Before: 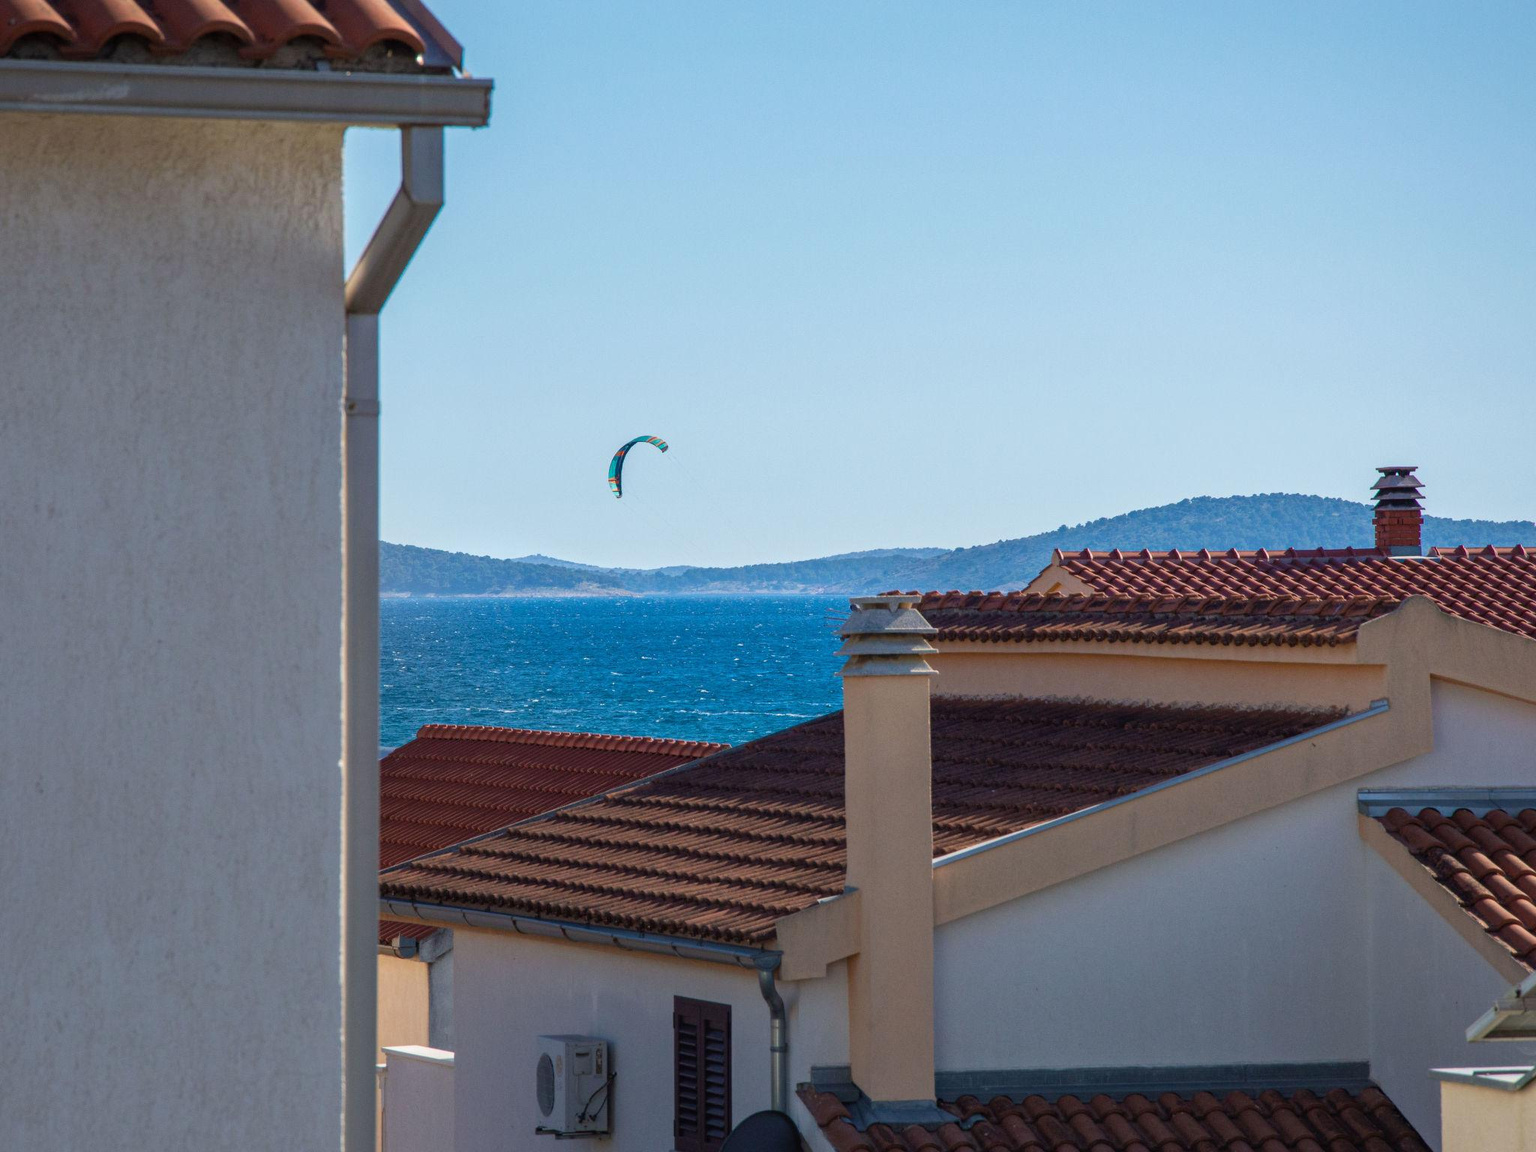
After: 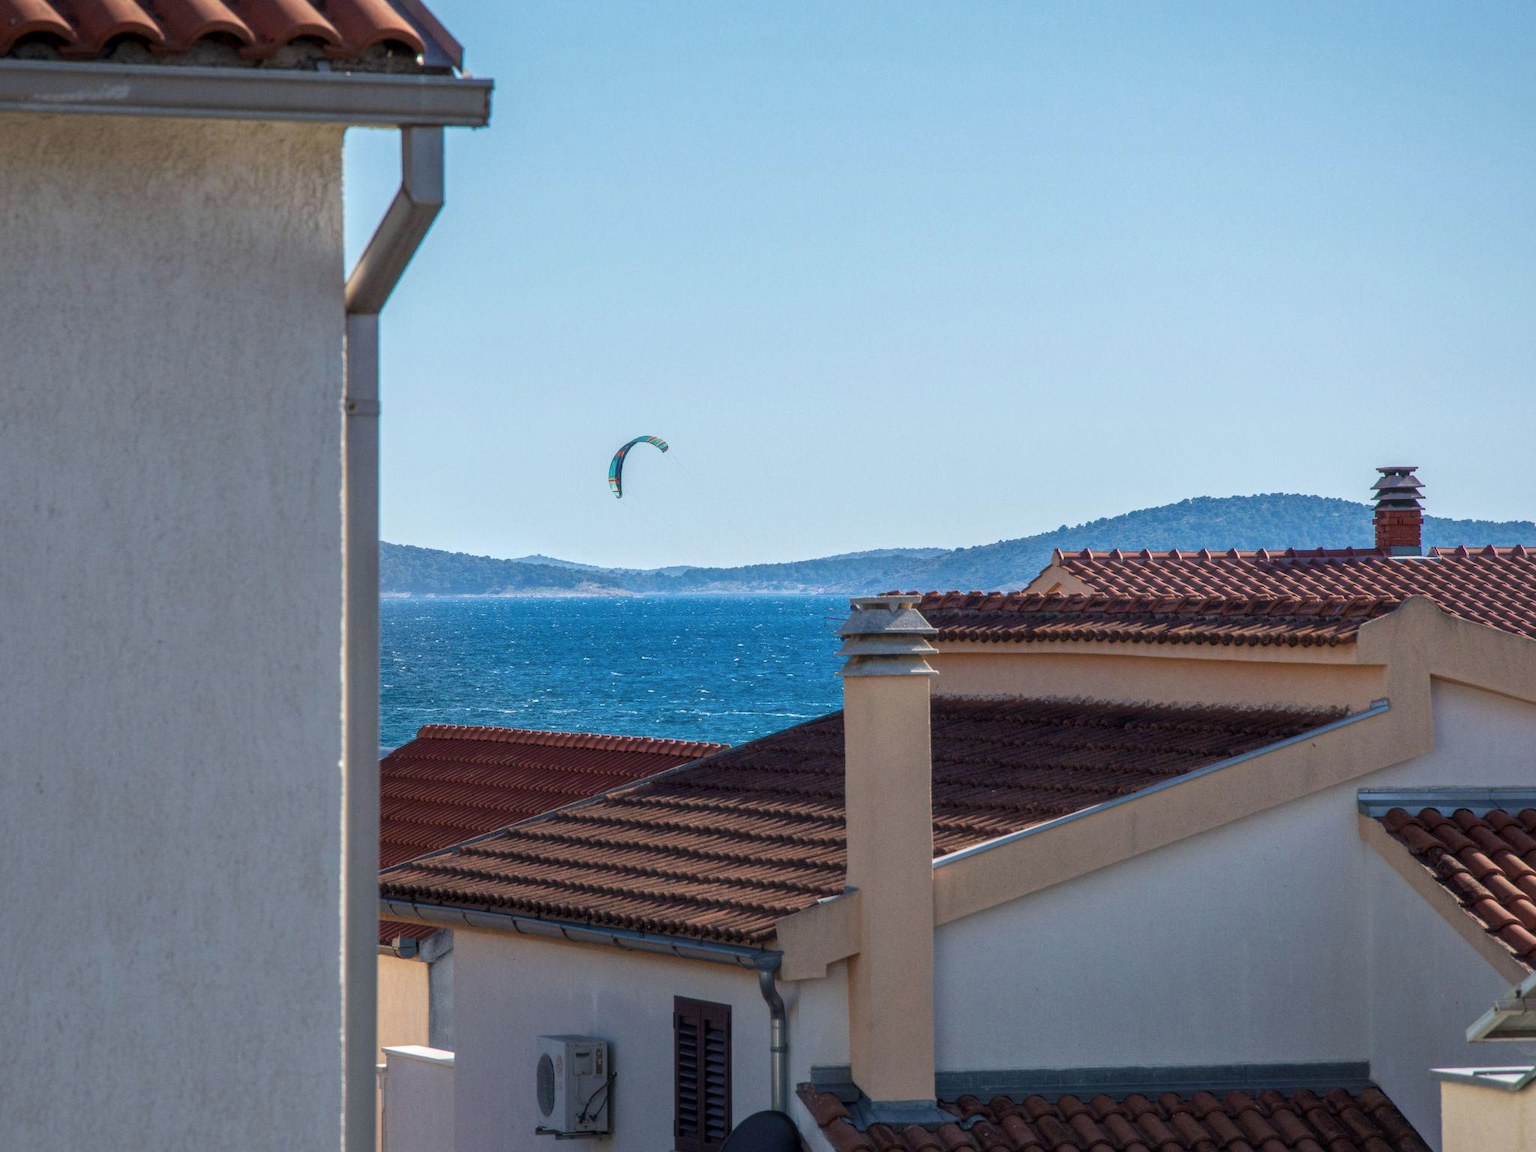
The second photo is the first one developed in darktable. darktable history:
local contrast: on, module defaults
haze removal: strength -0.102, compatibility mode true, adaptive false
